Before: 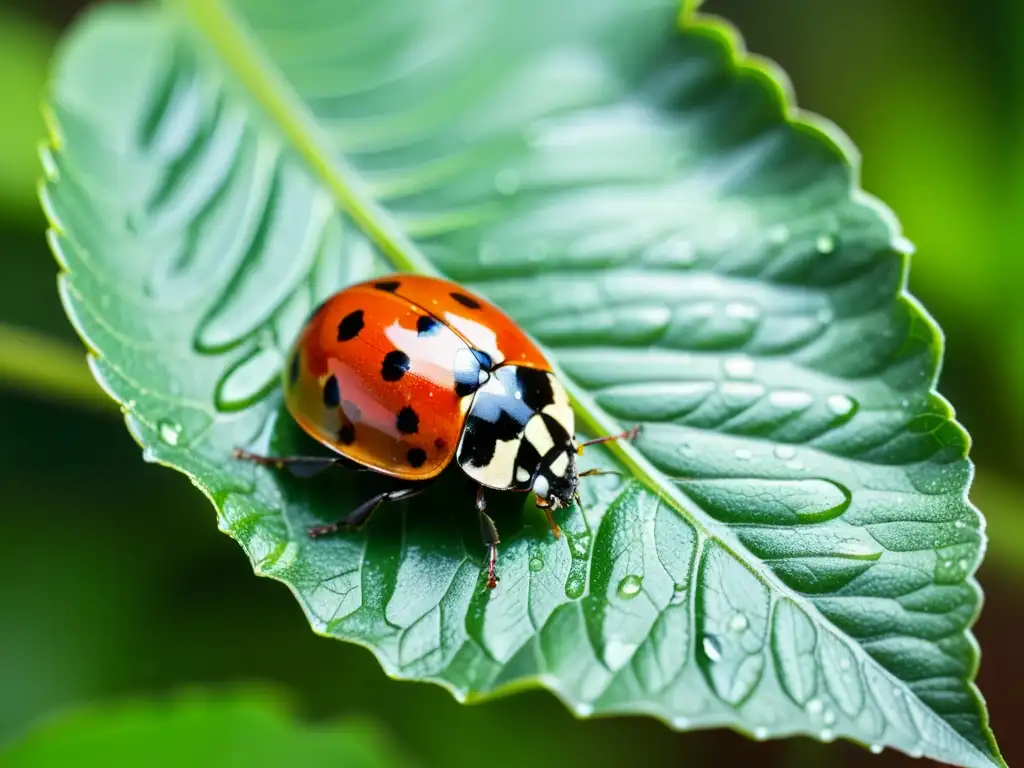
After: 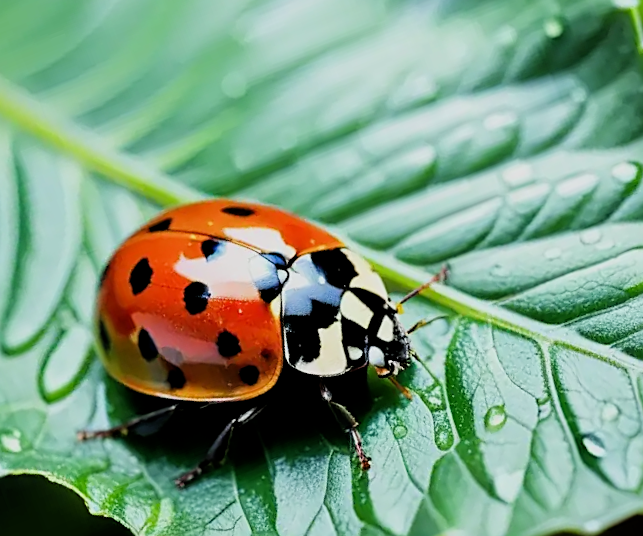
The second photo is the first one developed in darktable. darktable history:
crop and rotate: angle 21.25°, left 6.913%, right 4.111%, bottom 1.162%
local contrast: mode bilateral grid, contrast 14, coarseness 37, detail 104%, midtone range 0.2
filmic rgb: black relative exposure -7.78 EV, white relative exposure 4.41 EV, target black luminance 0%, hardness 3.76, latitude 50.83%, contrast 1.078, highlights saturation mix 9.94%, shadows ↔ highlights balance -0.237%
sharpen: on, module defaults
